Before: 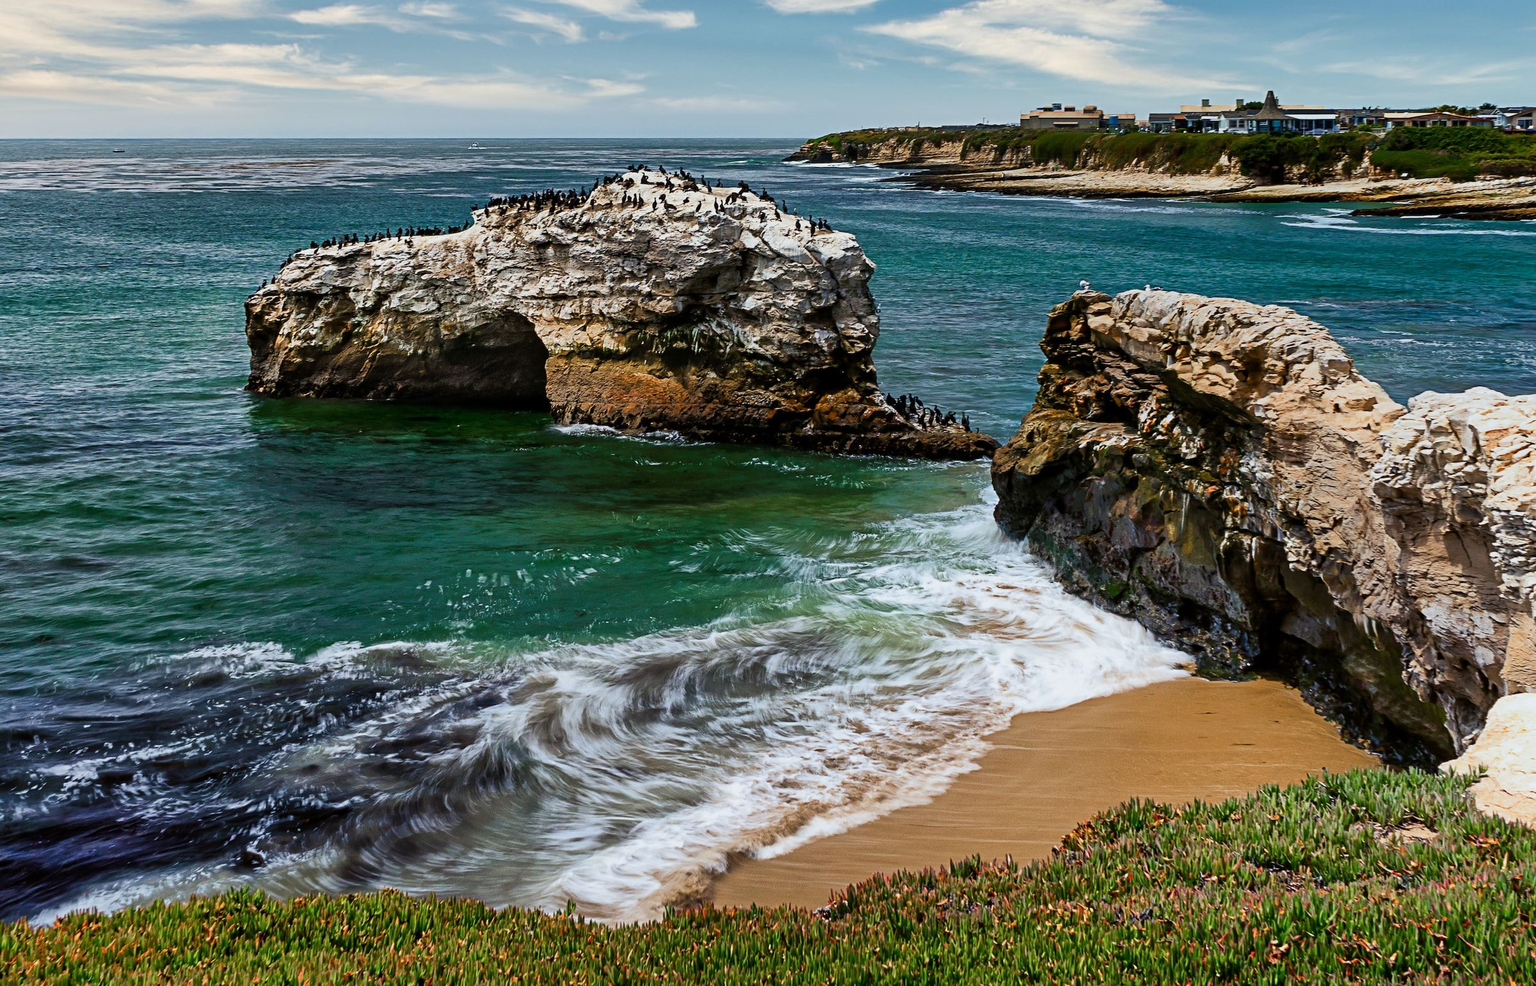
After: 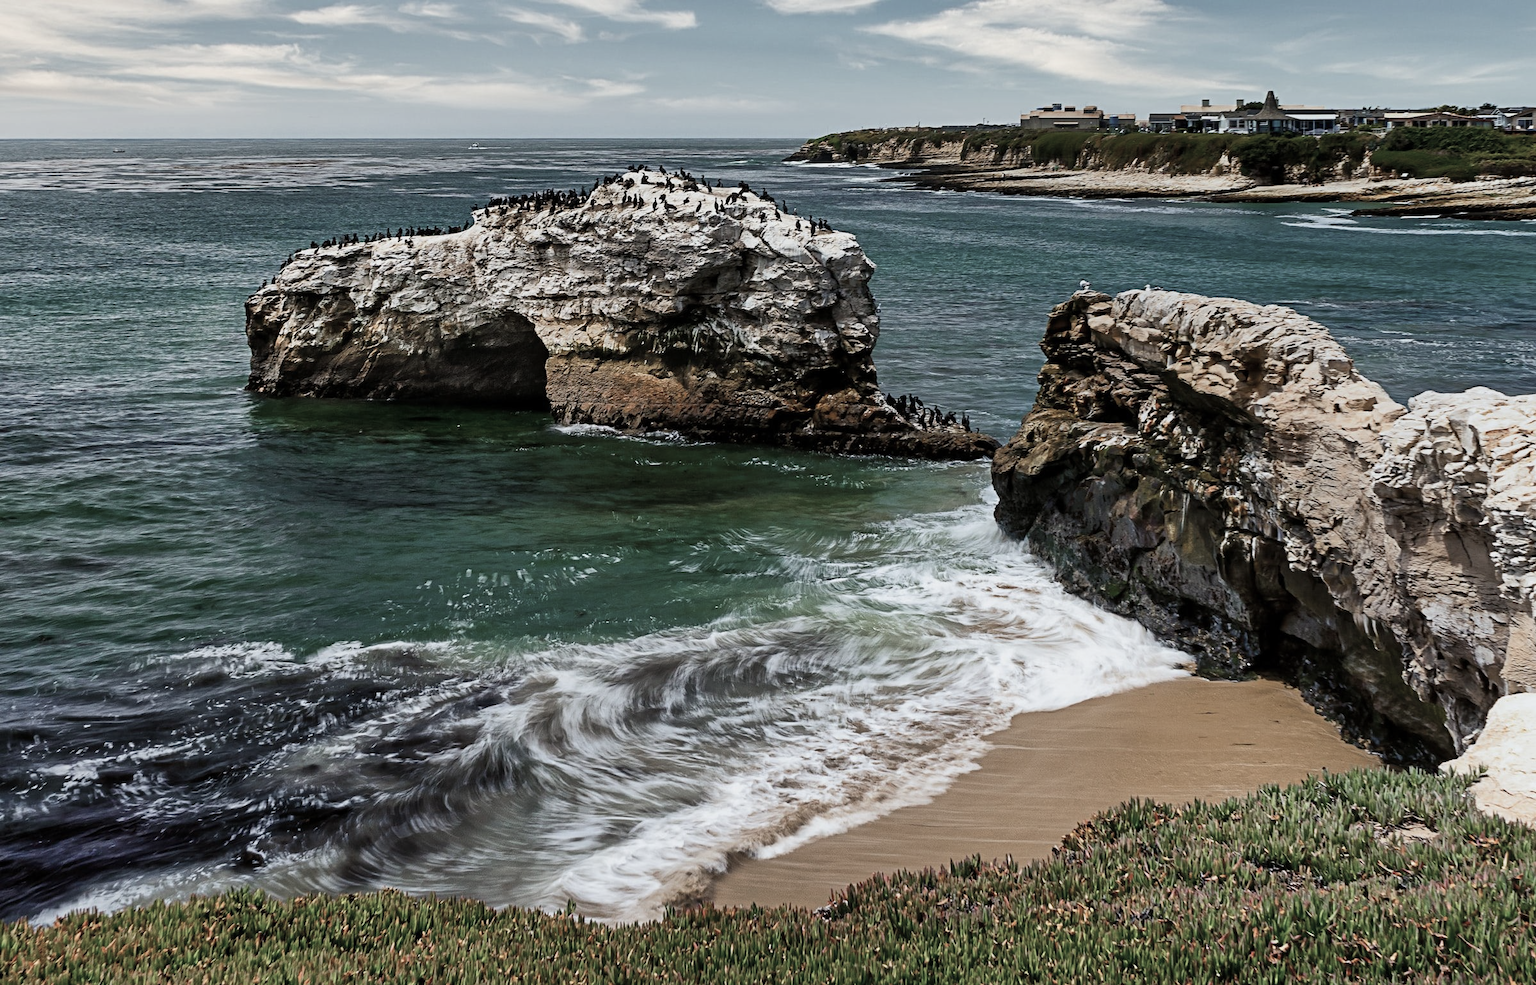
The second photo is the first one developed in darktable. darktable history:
color correction: highlights b* 0.012, saturation 0.481
